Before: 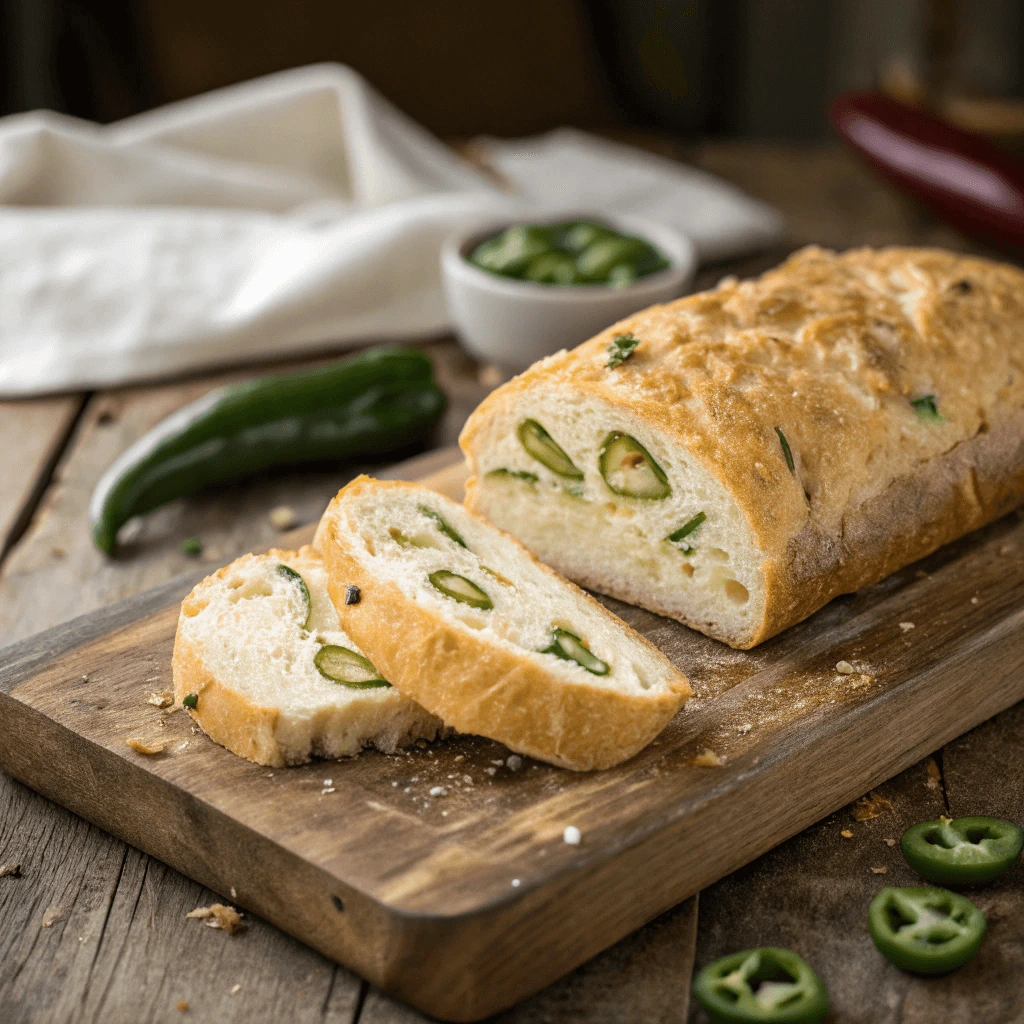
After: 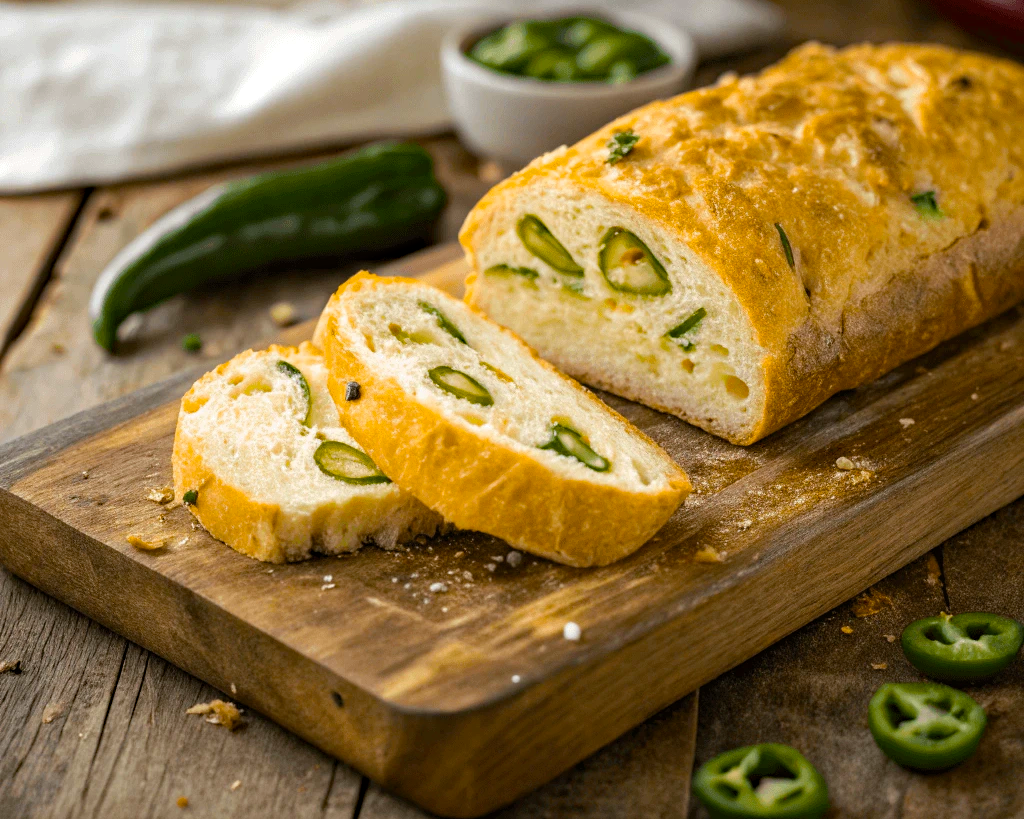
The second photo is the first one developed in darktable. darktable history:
exposure: exposure 0.081 EV, compensate highlight preservation false
haze removal: adaptive false
crop and rotate: top 19.998%
color balance rgb: perceptual saturation grading › global saturation 30%, global vibrance 20%
